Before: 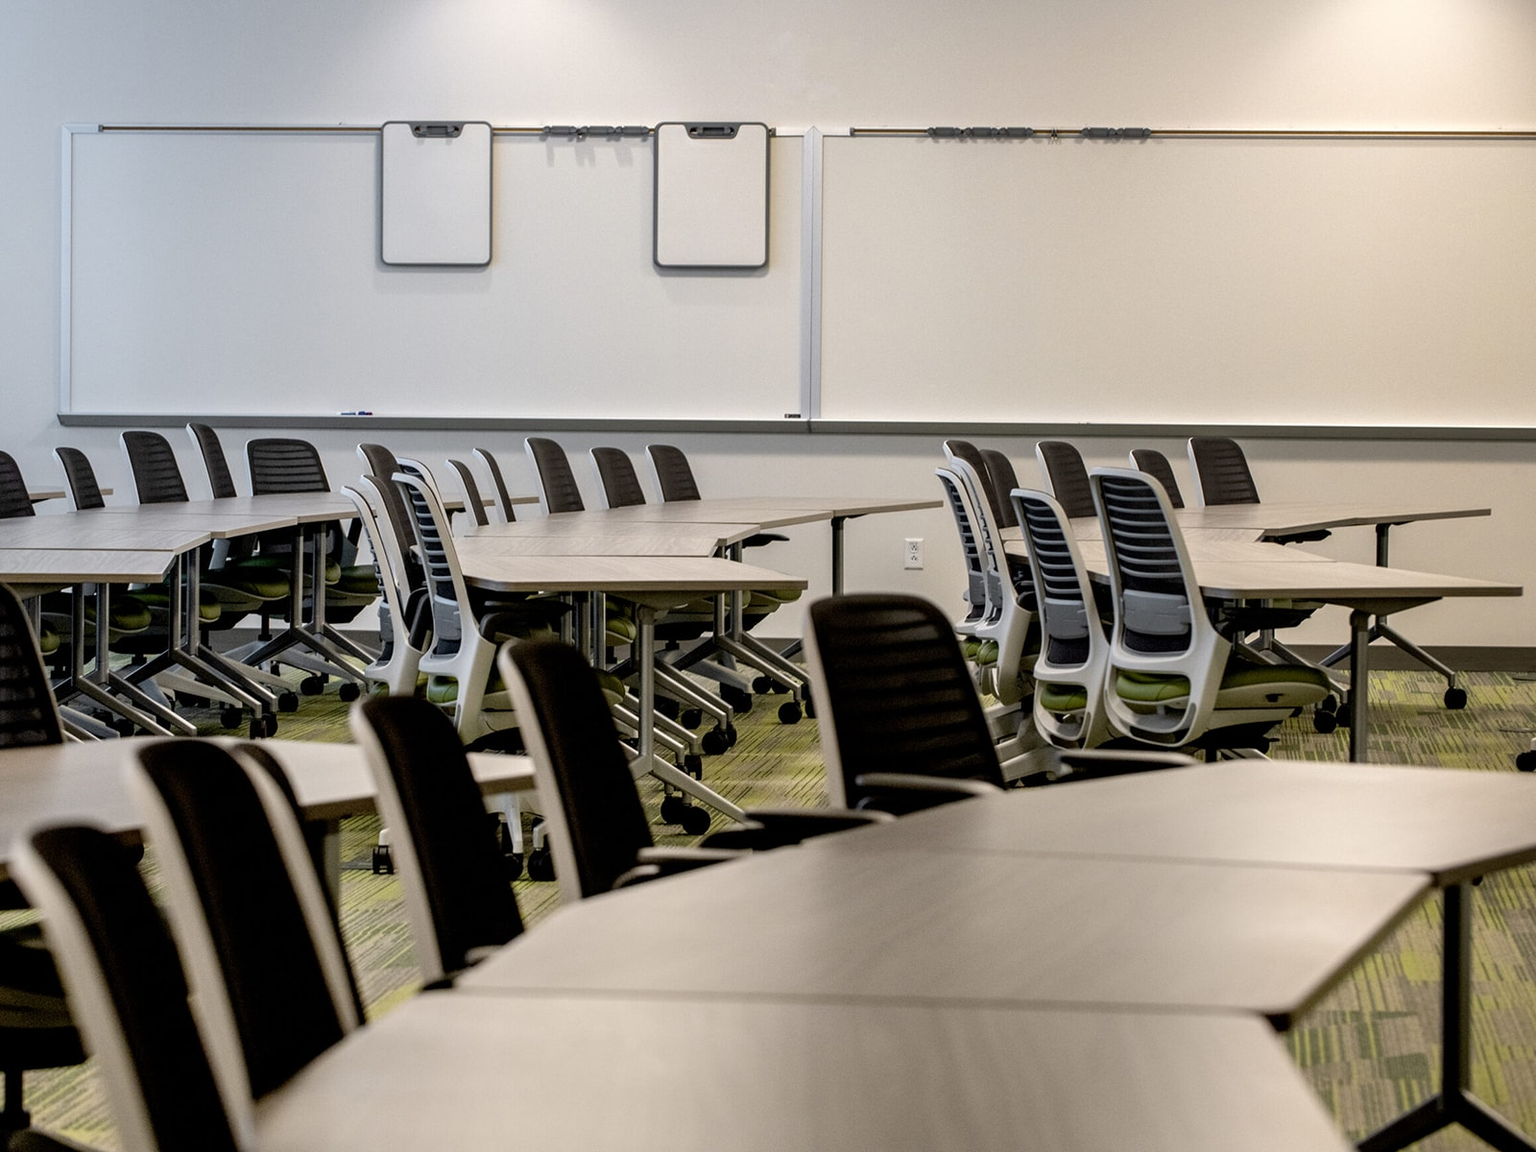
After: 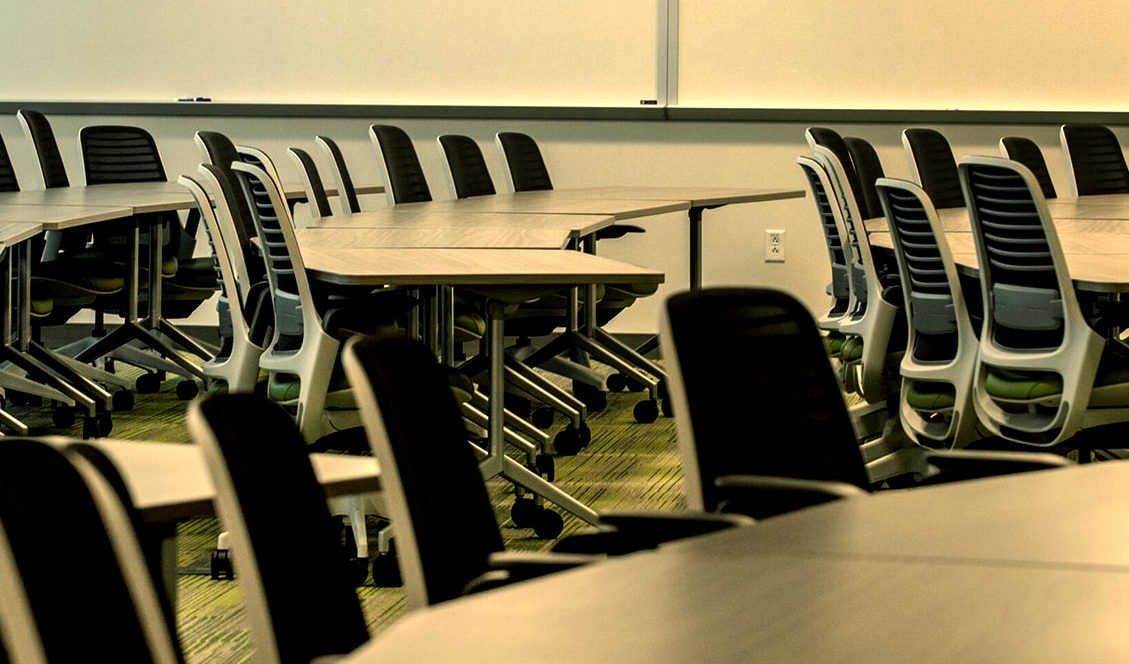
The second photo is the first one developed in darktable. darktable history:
rotate and perspective: automatic cropping original format, crop left 0, crop top 0
crop: left 11.123%, top 27.61%, right 18.3%, bottom 17.034%
color balance: mode lift, gamma, gain (sRGB), lift [1.014, 0.966, 0.918, 0.87], gamma [0.86, 0.734, 0.918, 0.976], gain [1.063, 1.13, 1.063, 0.86]
